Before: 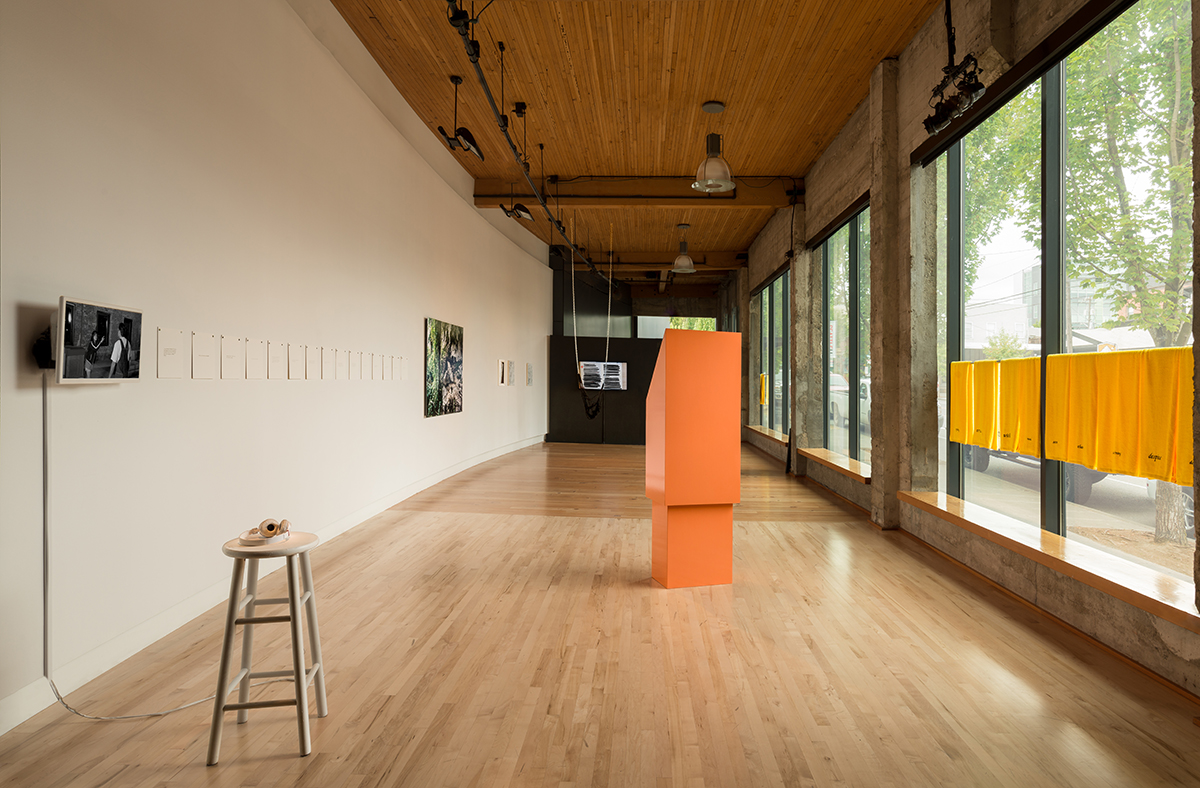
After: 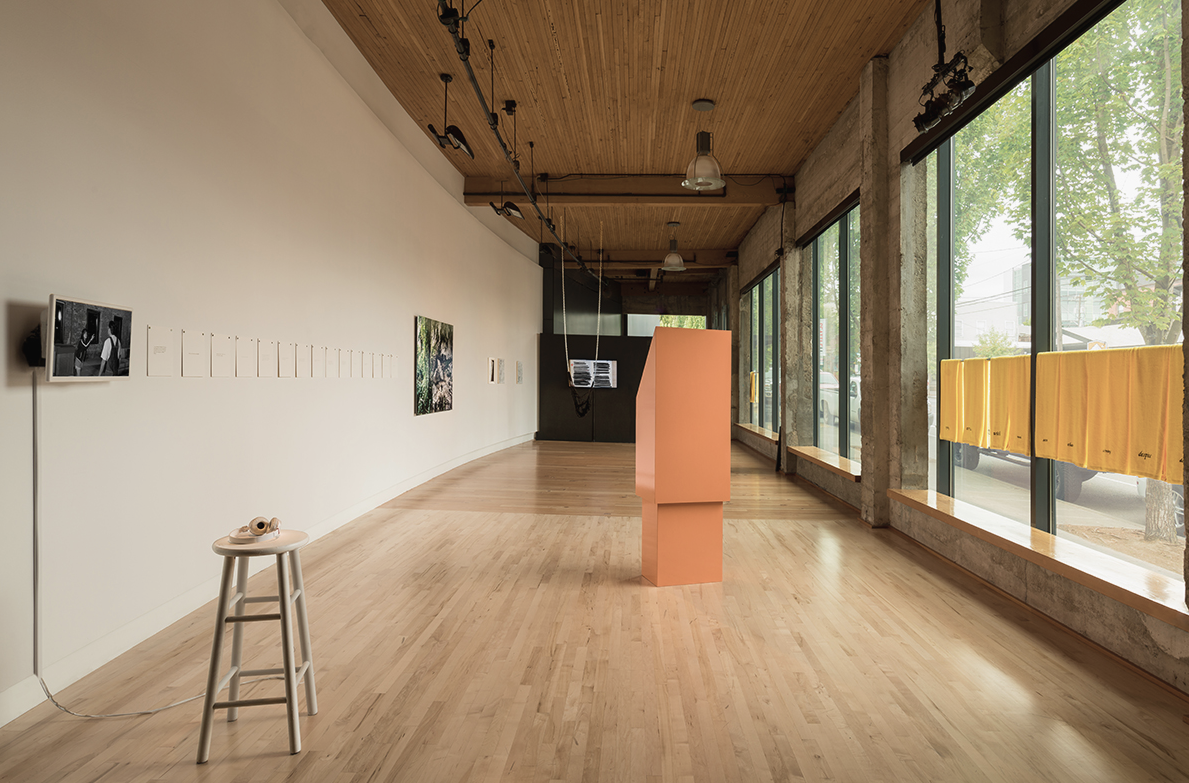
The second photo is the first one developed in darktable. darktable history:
crop and rotate: left 0.845%, top 0.3%, bottom 0.328%
velvia: strength 40%
contrast brightness saturation: contrast -0.042, saturation -0.419
